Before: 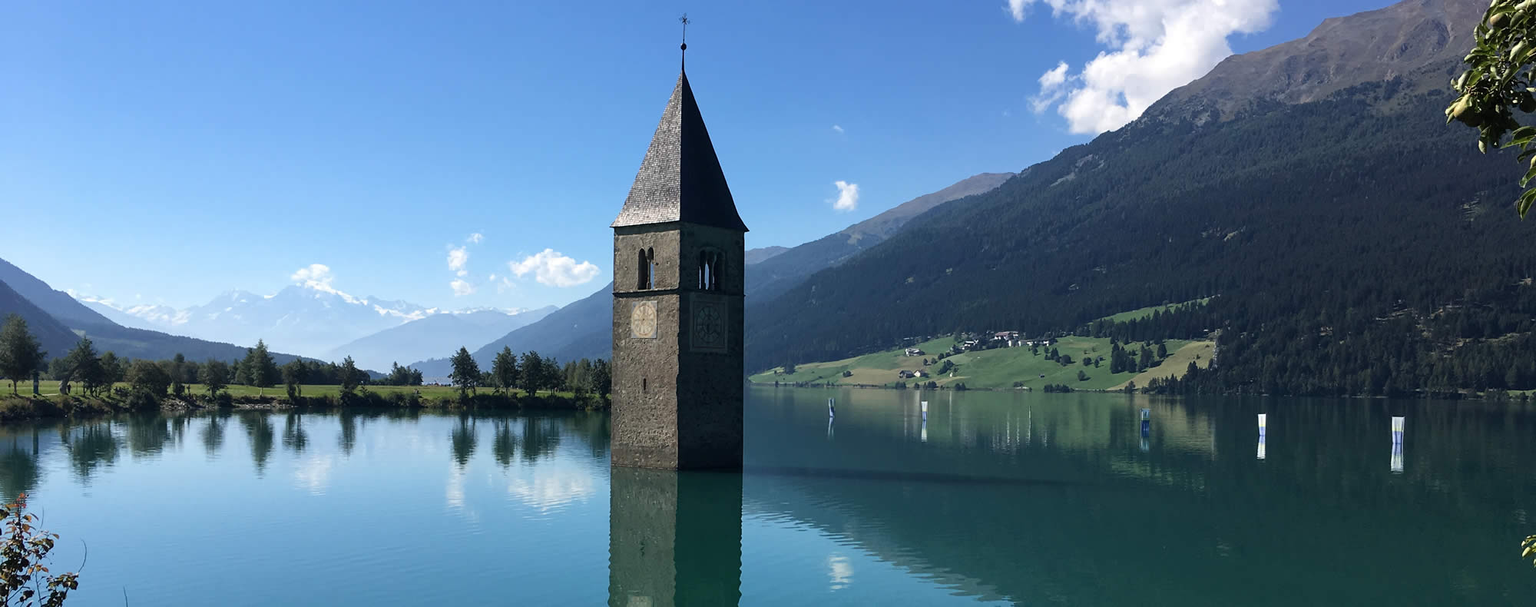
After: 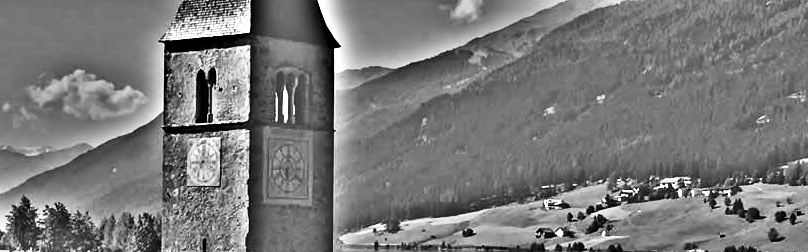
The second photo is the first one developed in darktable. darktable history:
contrast brightness saturation: contrast 0.25, saturation -0.31
crop: left 31.751%, top 32.172%, right 27.8%, bottom 35.83%
highpass: on, module defaults
